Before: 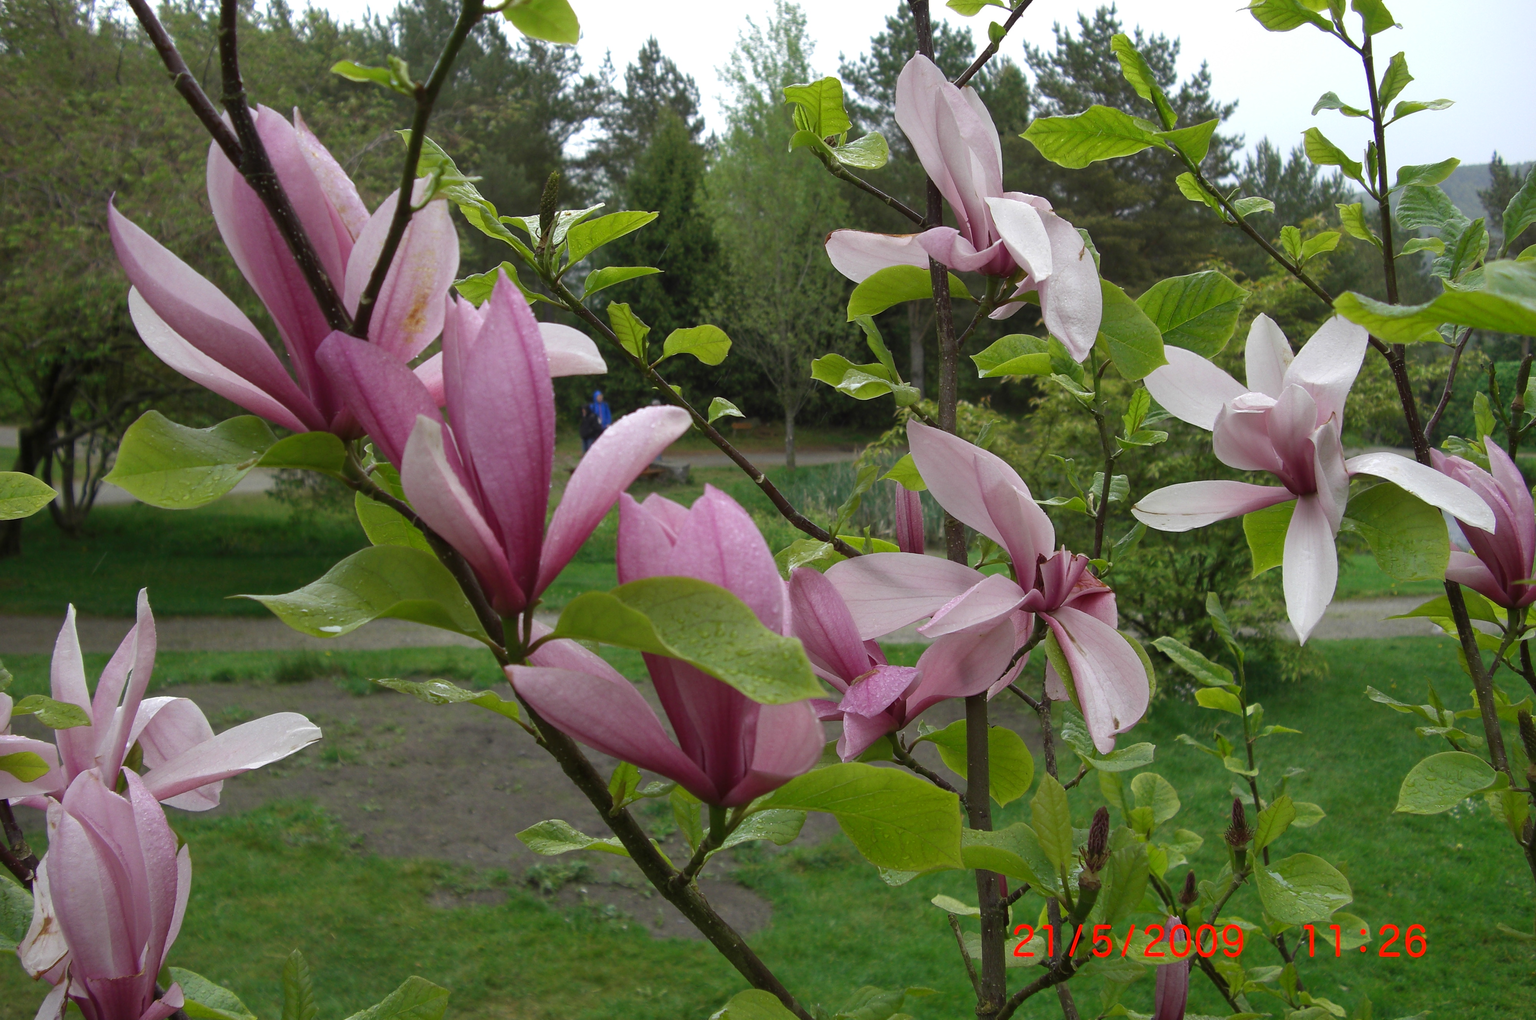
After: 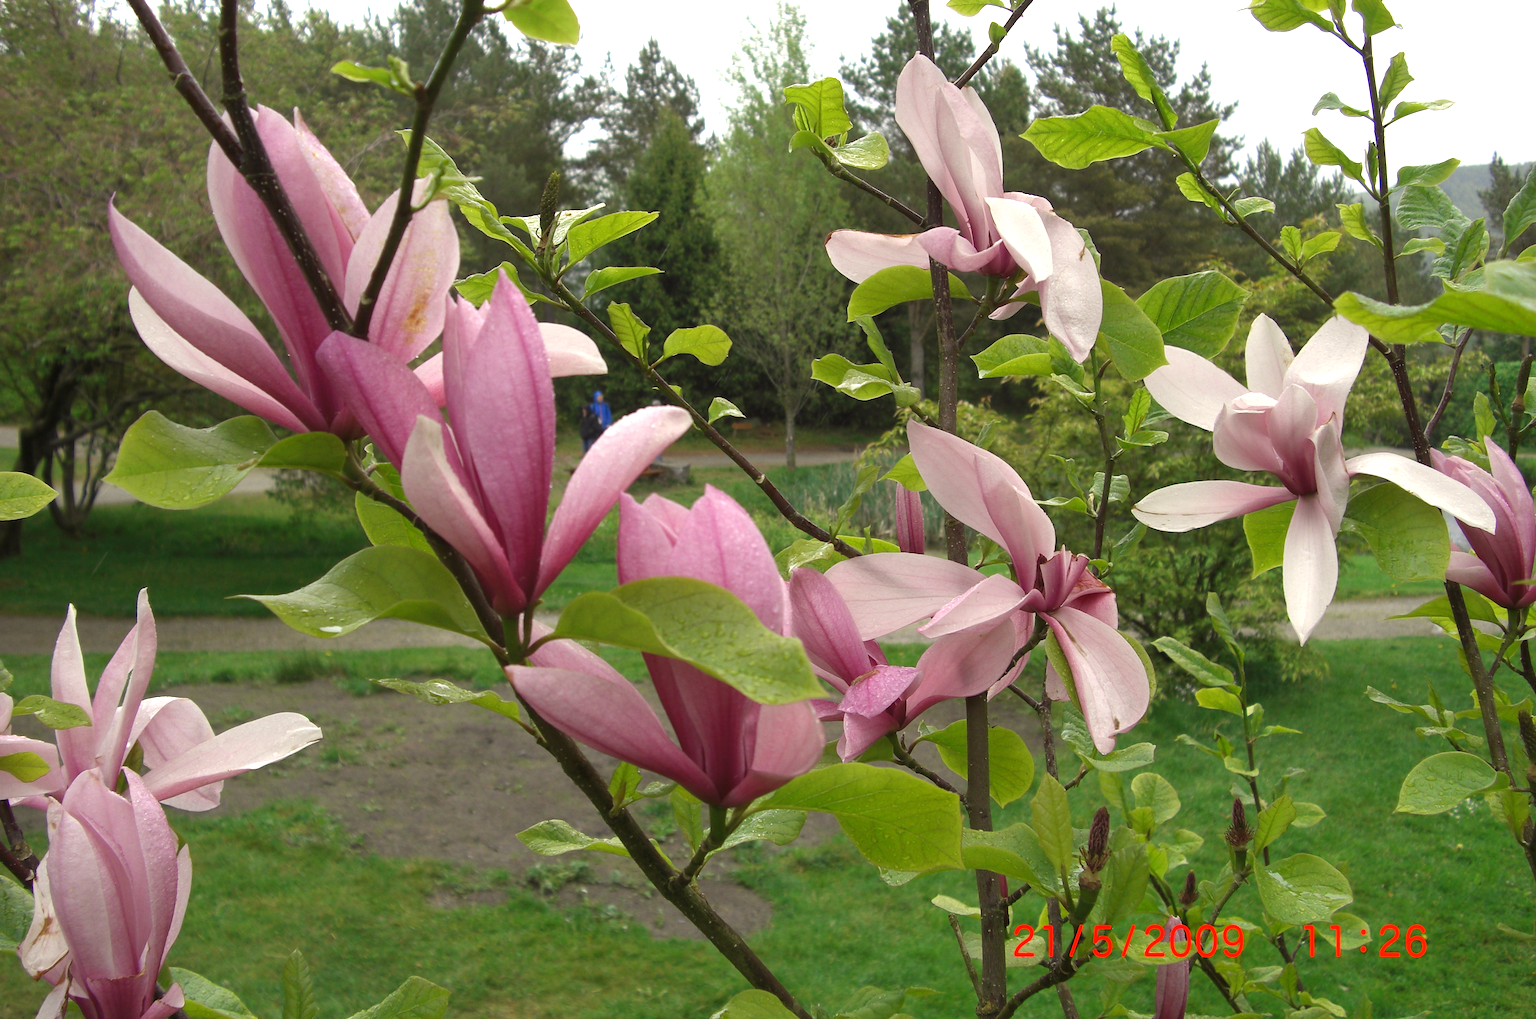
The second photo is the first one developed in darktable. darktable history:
white balance: red 1.045, blue 0.932
exposure: black level correction 0, exposure 0.5 EV, compensate highlight preservation false
